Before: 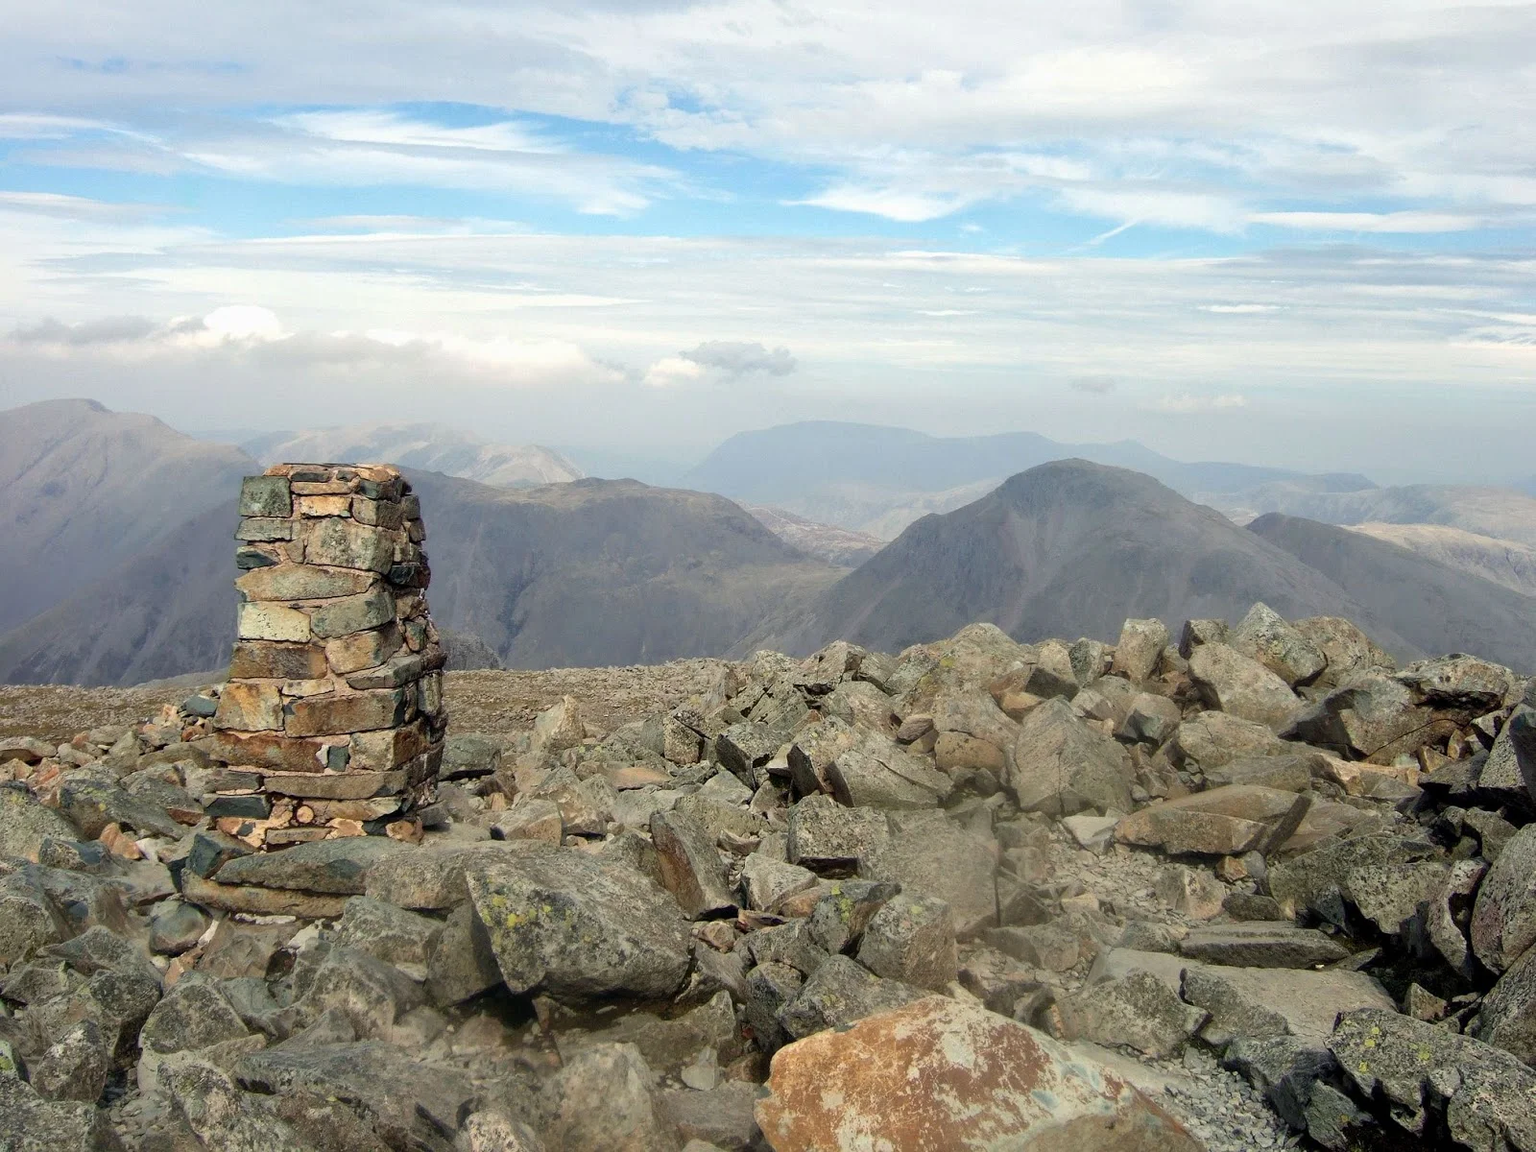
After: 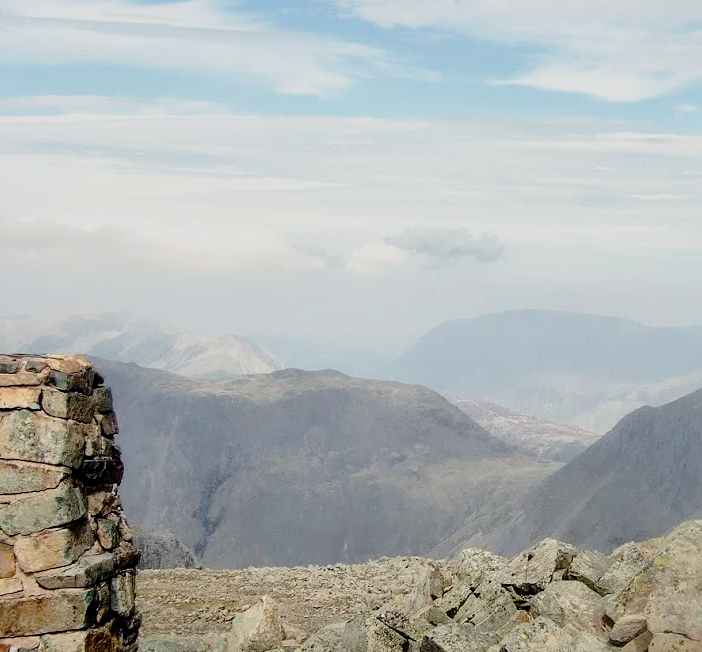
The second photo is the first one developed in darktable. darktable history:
crop: left 20.333%, top 10.764%, right 35.731%, bottom 34.887%
local contrast: mode bilateral grid, contrast 19, coarseness 50, detail 149%, midtone range 0.2
filmic rgb: black relative exposure -7.33 EV, white relative exposure 5.09 EV, hardness 3.21, iterations of high-quality reconstruction 0
contrast equalizer: y [[0.5, 0.486, 0.447, 0.446, 0.489, 0.5], [0.5 ×6], [0.5 ×6], [0 ×6], [0 ×6]]
tone curve: curves: ch0 [(0, 0) (0.088, 0.042) (0.208, 0.176) (0.257, 0.267) (0.406, 0.483) (0.489, 0.556) (0.667, 0.73) (0.793, 0.851) (0.994, 0.974)]; ch1 [(0, 0) (0.161, 0.092) (0.35, 0.33) (0.392, 0.392) (0.457, 0.467) (0.505, 0.497) (0.537, 0.518) (0.553, 0.53) (0.58, 0.567) (0.739, 0.697) (1, 1)]; ch2 [(0, 0) (0.346, 0.362) (0.448, 0.419) (0.502, 0.499) (0.533, 0.517) (0.556, 0.533) (0.629, 0.619) (0.717, 0.678) (1, 1)], preserve colors none
